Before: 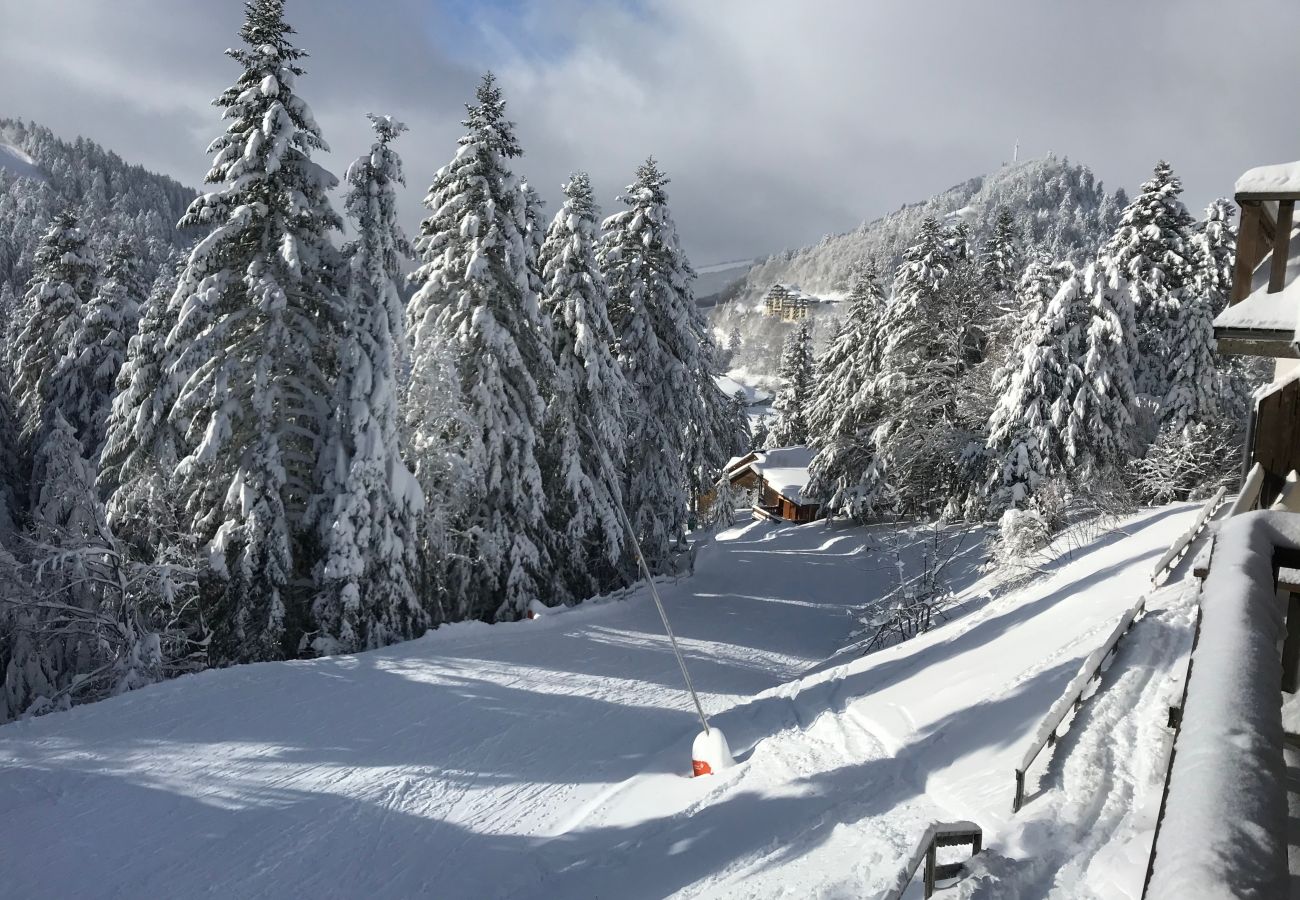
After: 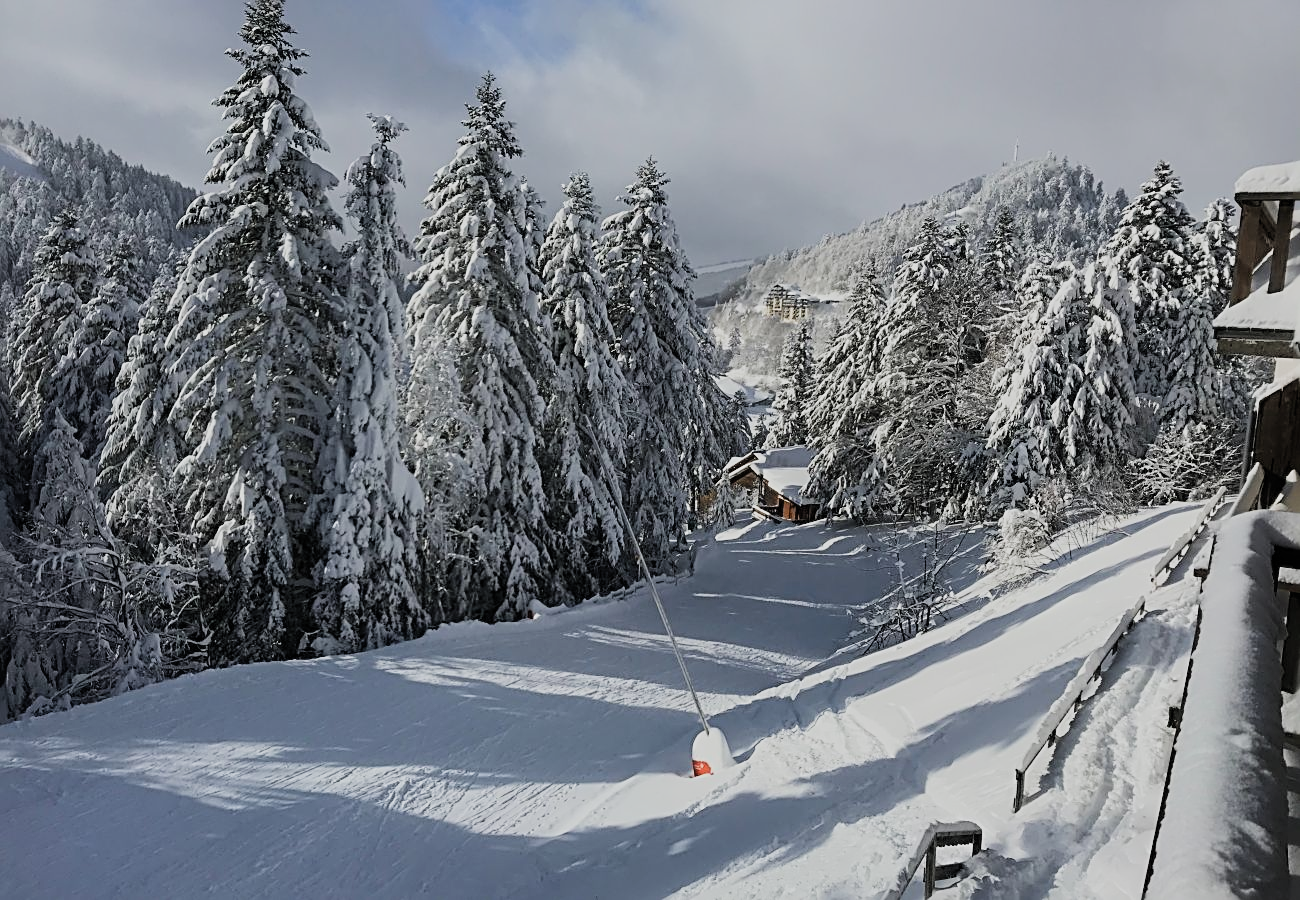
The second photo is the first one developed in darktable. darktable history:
tone equalizer: on, module defaults
filmic rgb: black relative exposure -7.65 EV, white relative exposure 4.56 EV, threshold 5.97 EV, hardness 3.61, contrast 1.053, preserve chrominance RGB euclidean norm, color science v5 (2021), contrast in shadows safe, contrast in highlights safe, enable highlight reconstruction true
sharpen: radius 2.534, amount 0.623
